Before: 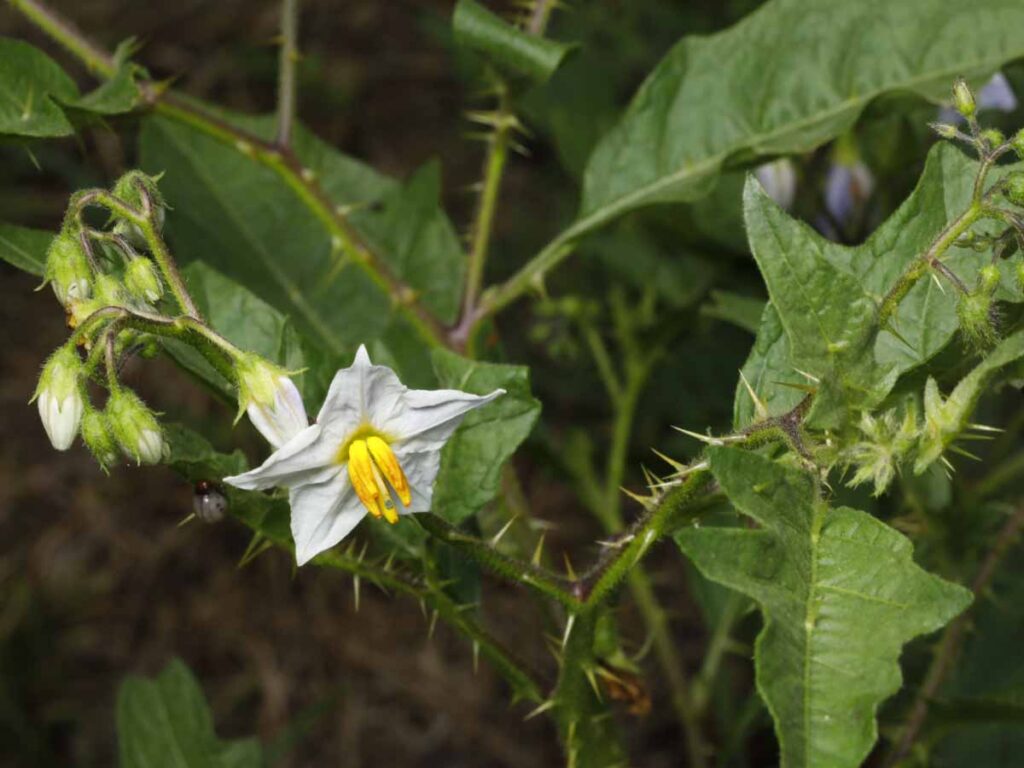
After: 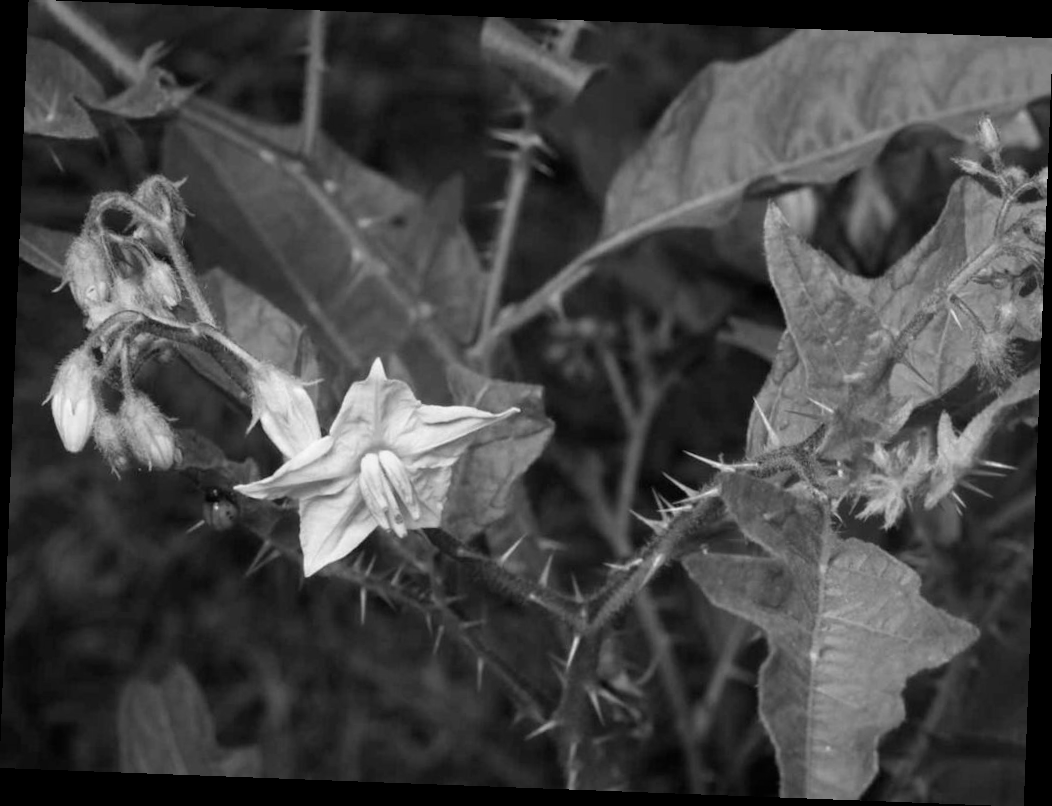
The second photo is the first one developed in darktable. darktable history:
monochrome: on, module defaults
base curve: exposure shift 0, preserve colors none
rotate and perspective: rotation 2.17°, automatic cropping off
